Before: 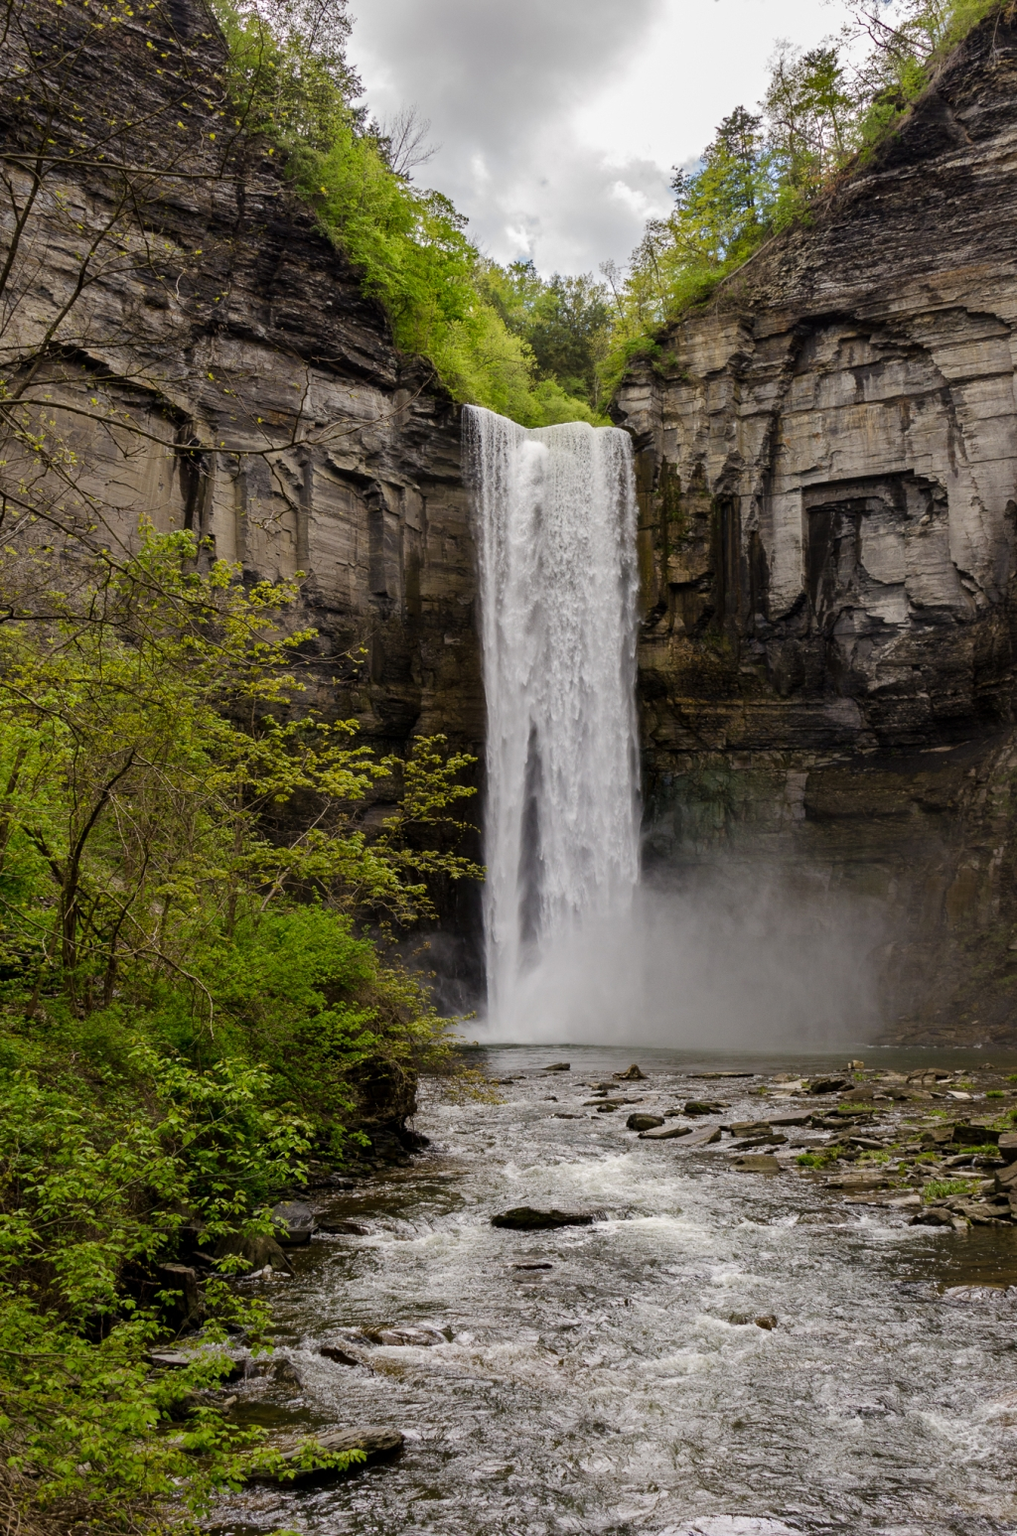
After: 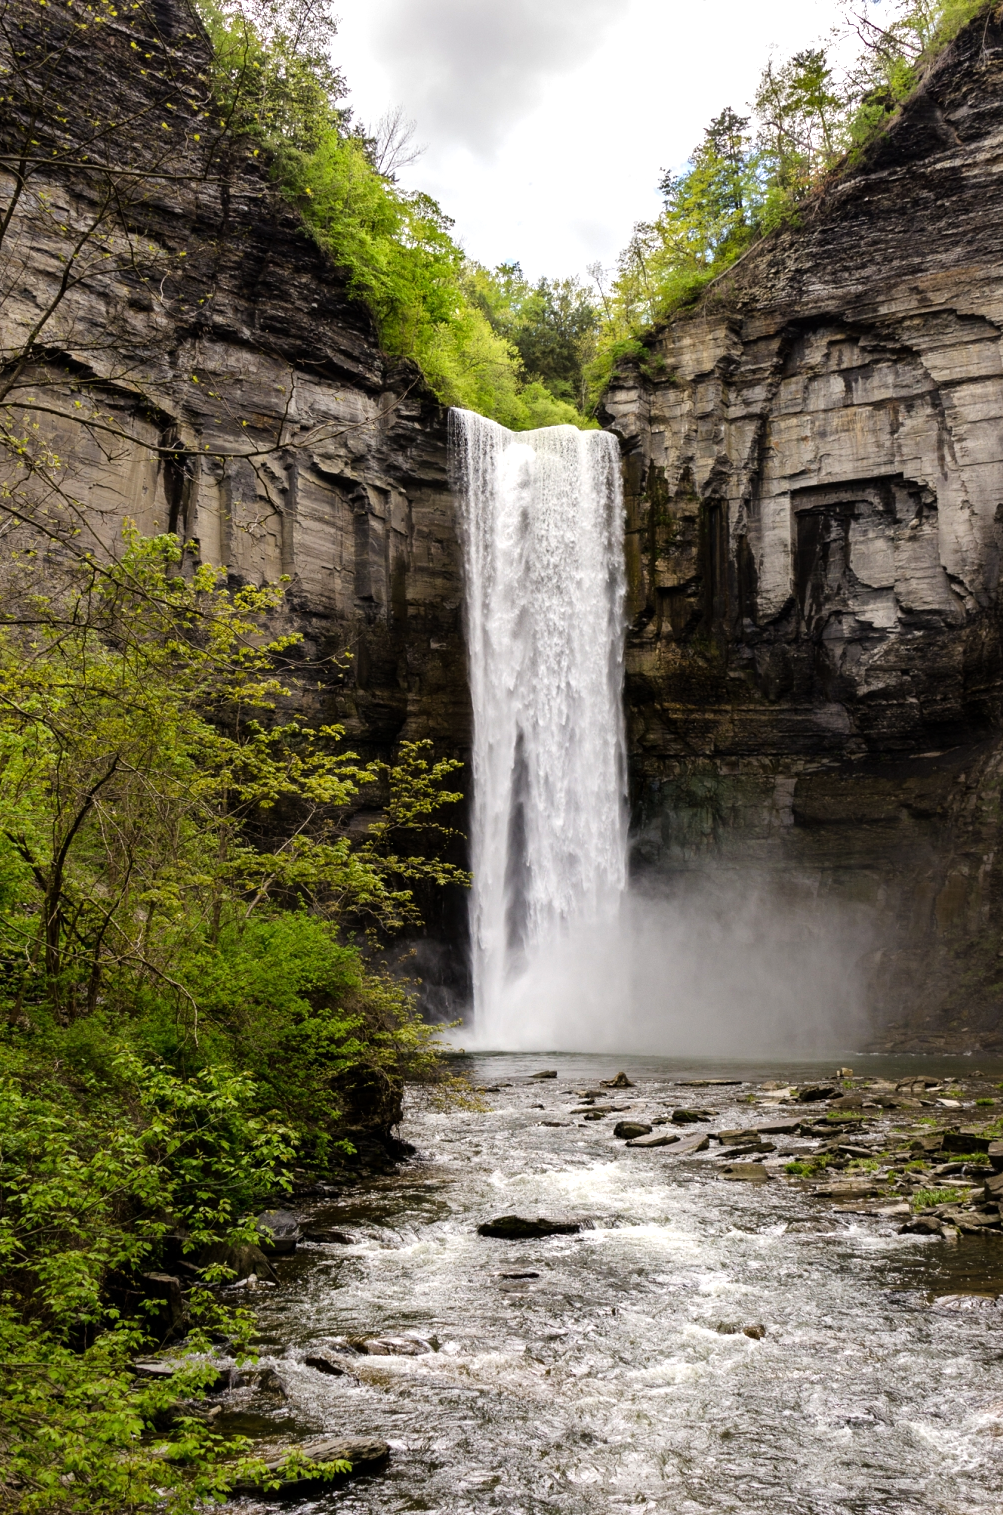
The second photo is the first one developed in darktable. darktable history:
crop: left 1.719%, right 0.276%, bottom 2.038%
tone equalizer: -8 EV -0.748 EV, -7 EV -0.689 EV, -6 EV -0.632 EV, -5 EV -0.41 EV, -3 EV 0.366 EV, -2 EV 0.6 EV, -1 EV 0.699 EV, +0 EV 0.724 EV, mask exposure compensation -0.494 EV
